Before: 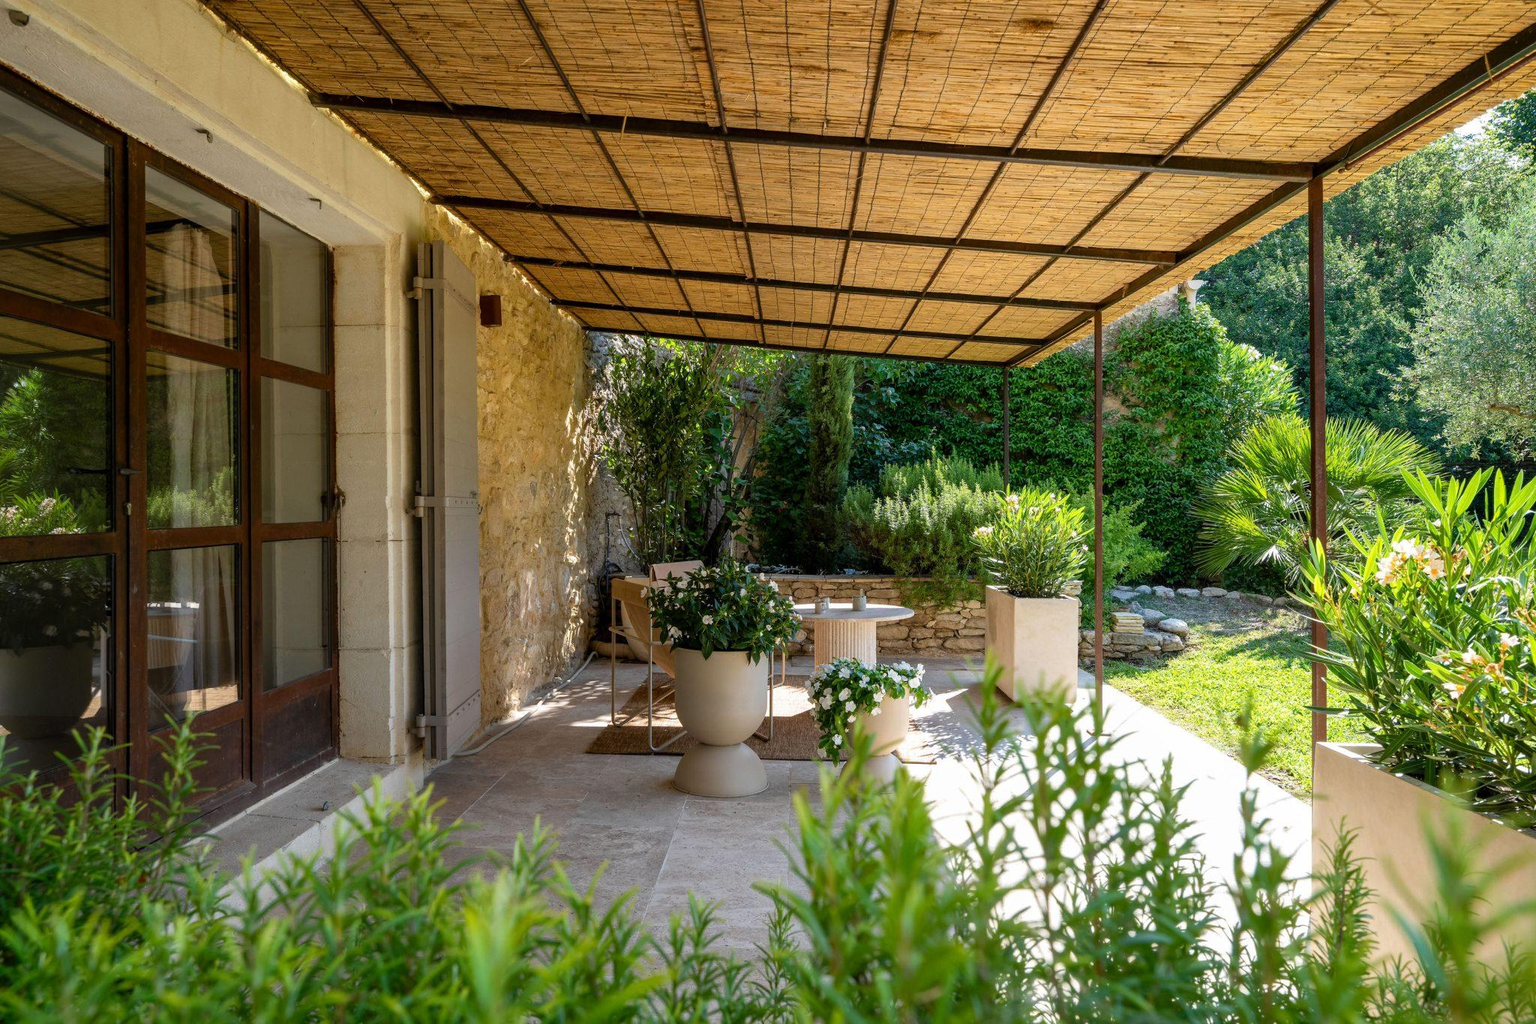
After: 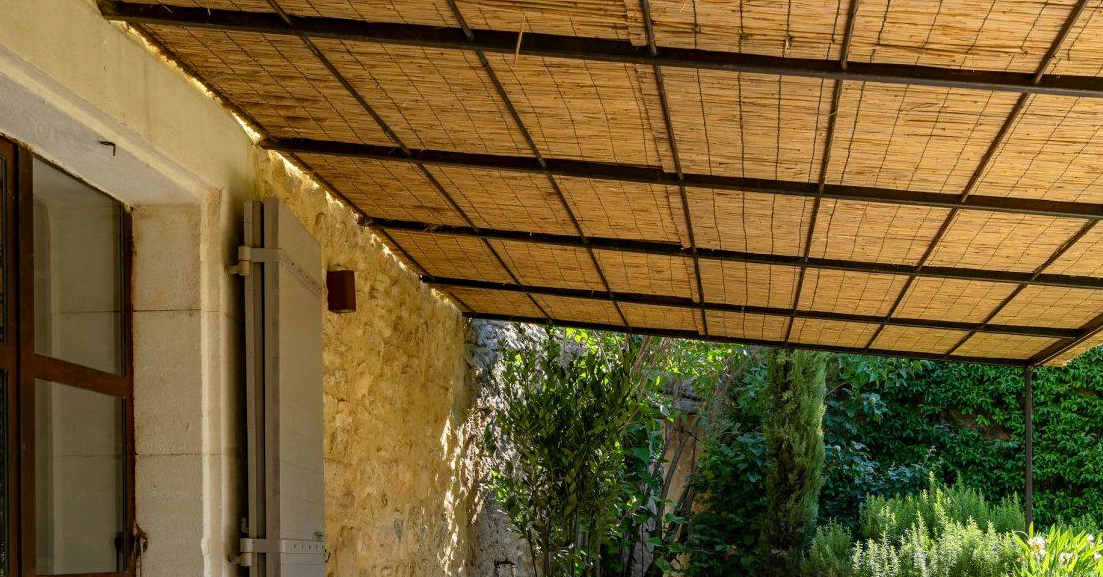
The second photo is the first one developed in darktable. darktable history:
crop: left 15.306%, top 9.065%, right 30.789%, bottom 48.638%
haze removal: compatibility mode true, adaptive false
